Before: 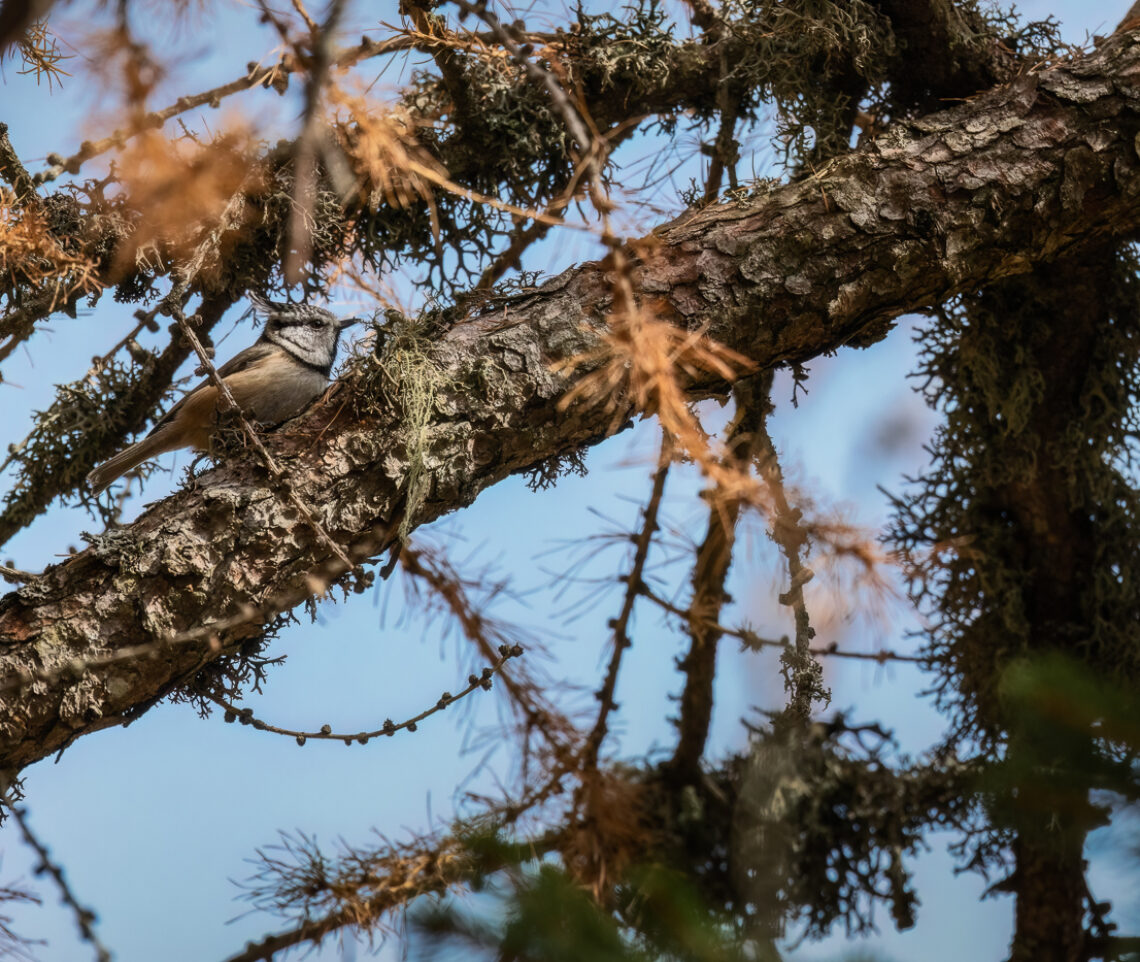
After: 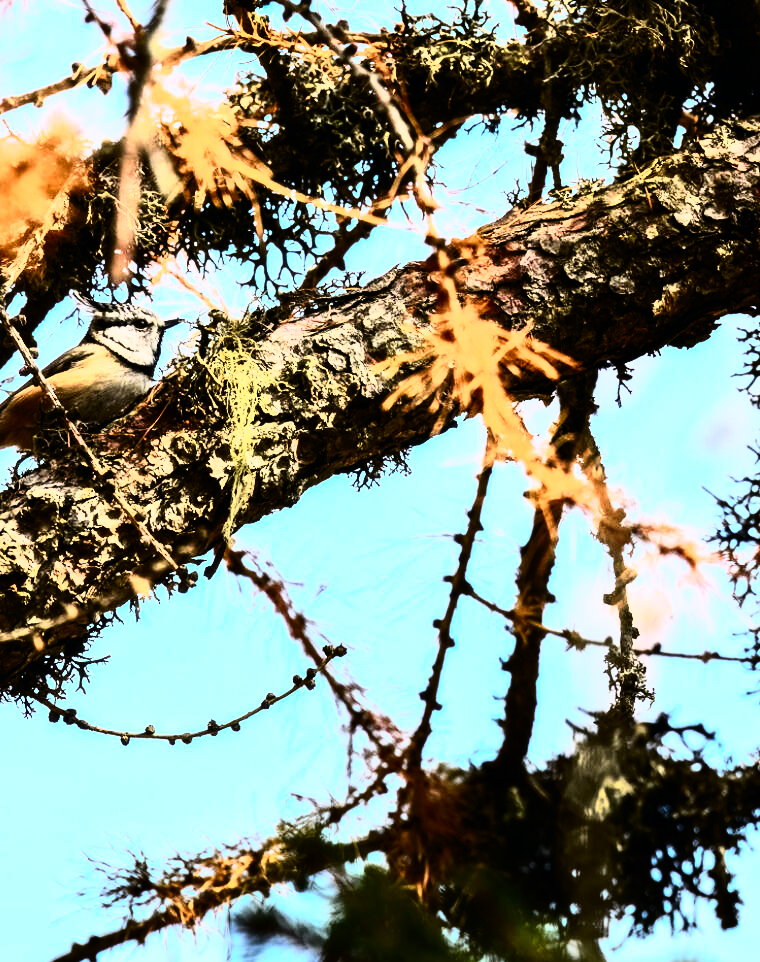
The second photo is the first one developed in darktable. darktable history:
rgb curve: curves: ch0 [(0, 0) (0.21, 0.15) (0.24, 0.21) (0.5, 0.75) (0.75, 0.96) (0.89, 0.99) (1, 1)]; ch1 [(0, 0.02) (0.21, 0.13) (0.25, 0.2) (0.5, 0.67) (0.75, 0.9) (0.89, 0.97) (1, 1)]; ch2 [(0, 0.02) (0.21, 0.13) (0.25, 0.2) (0.5, 0.67) (0.75, 0.9) (0.89, 0.97) (1, 1)], compensate middle gray true
crop and rotate: left 15.446%, right 17.836%
tone curve: curves: ch0 [(0, 0) (0.187, 0.12) (0.384, 0.363) (0.577, 0.681) (0.735, 0.881) (0.864, 0.959) (1, 0.987)]; ch1 [(0, 0) (0.402, 0.36) (0.476, 0.466) (0.501, 0.501) (0.518, 0.514) (0.564, 0.614) (0.614, 0.664) (0.741, 0.829) (1, 1)]; ch2 [(0, 0) (0.429, 0.387) (0.483, 0.481) (0.503, 0.501) (0.522, 0.533) (0.564, 0.605) (0.615, 0.697) (0.702, 0.774) (1, 0.895)], color space Lab, independent channels
